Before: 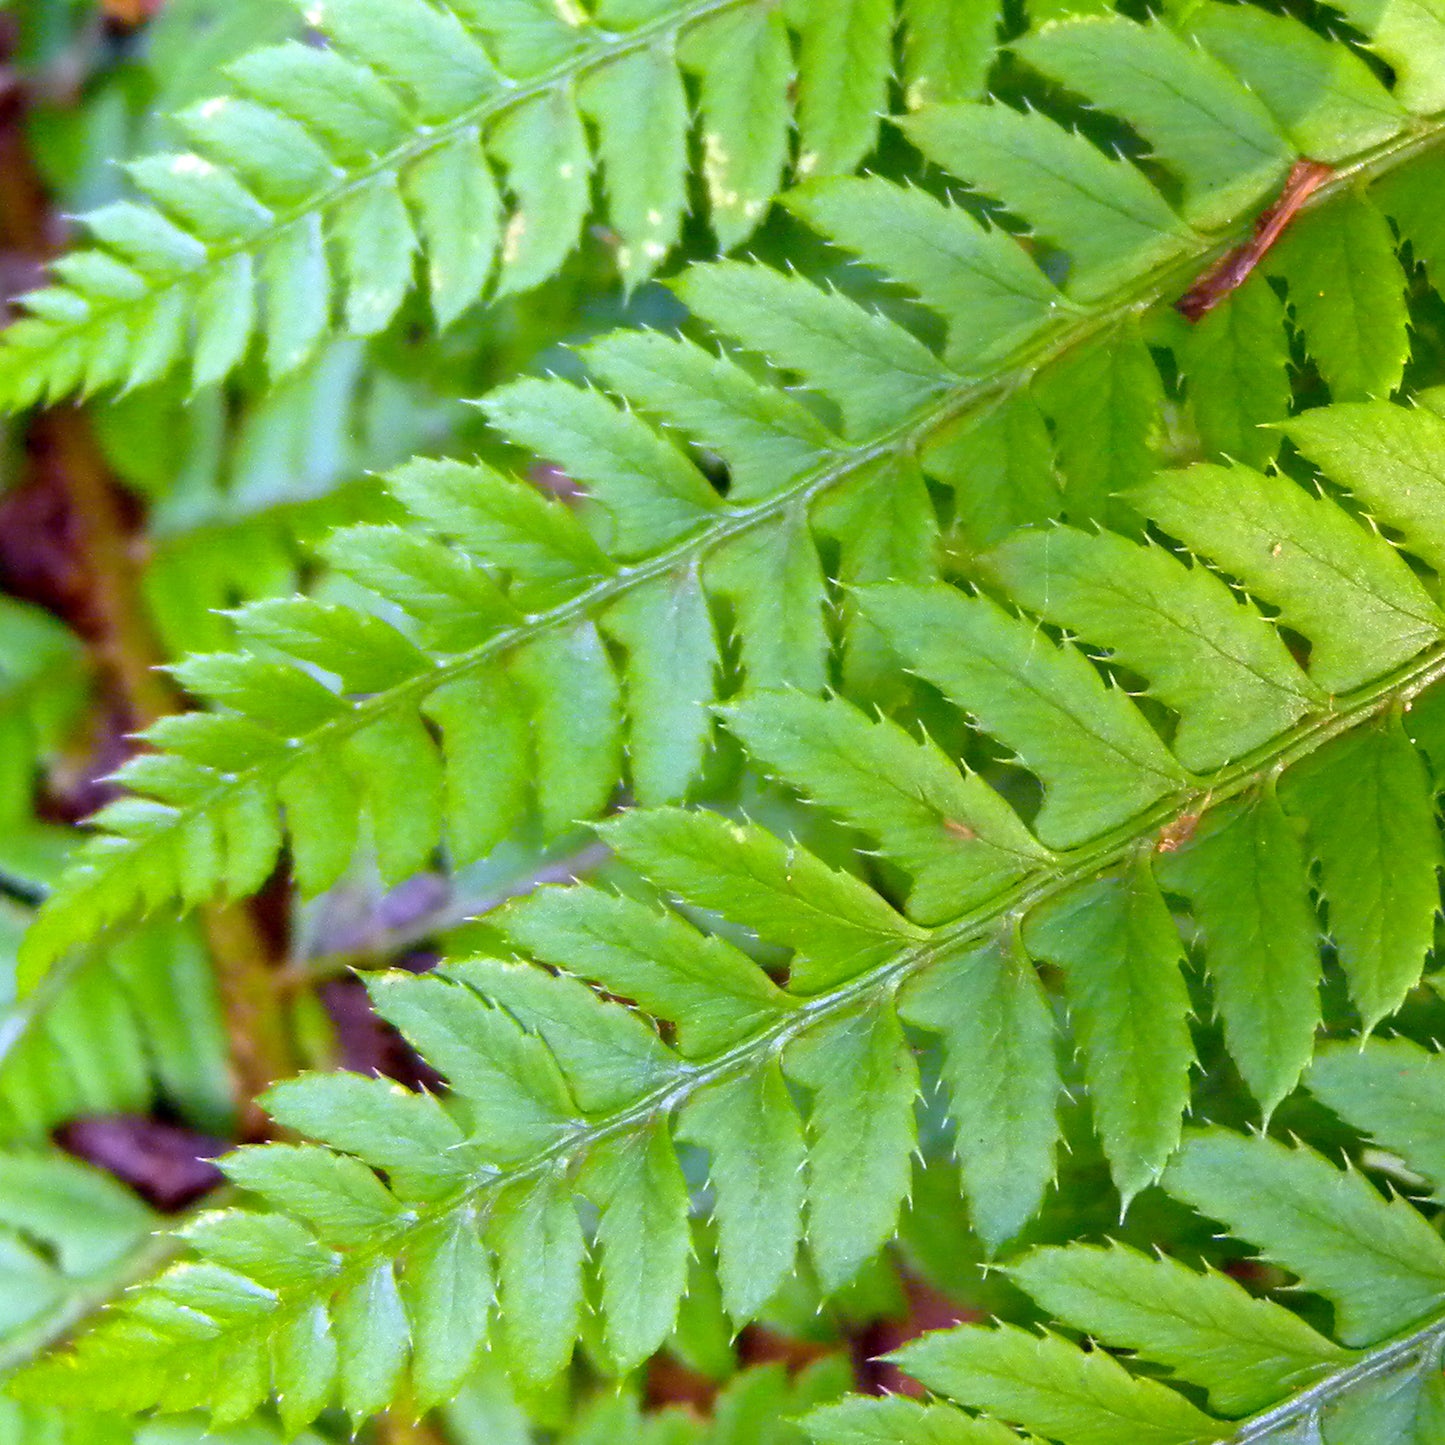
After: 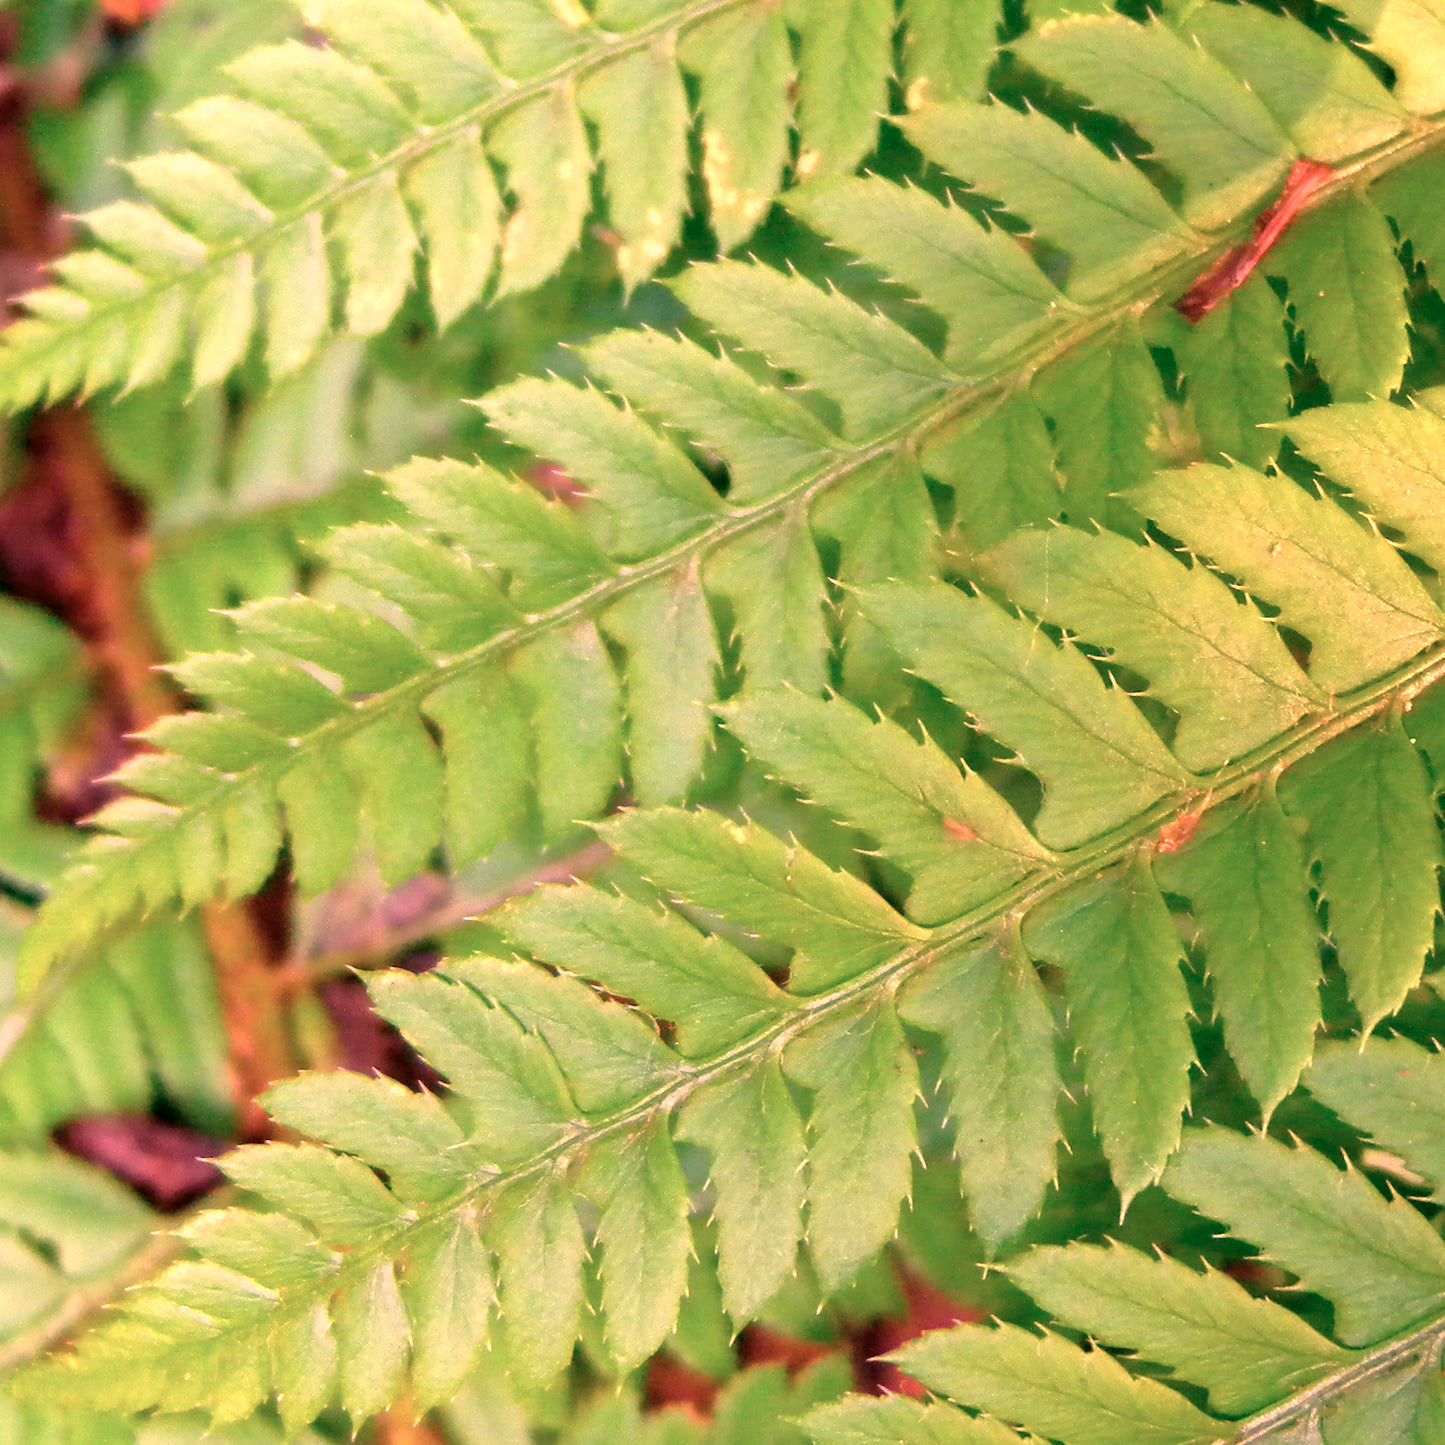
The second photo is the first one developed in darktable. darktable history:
color correction: highlights a* 4.02, highlights b* 4.98, shadows a* -7.55, shadows b* 4.98
color contrast: blue-yellow contrast 0.7
white balance: red 1.467, blue 0.684
